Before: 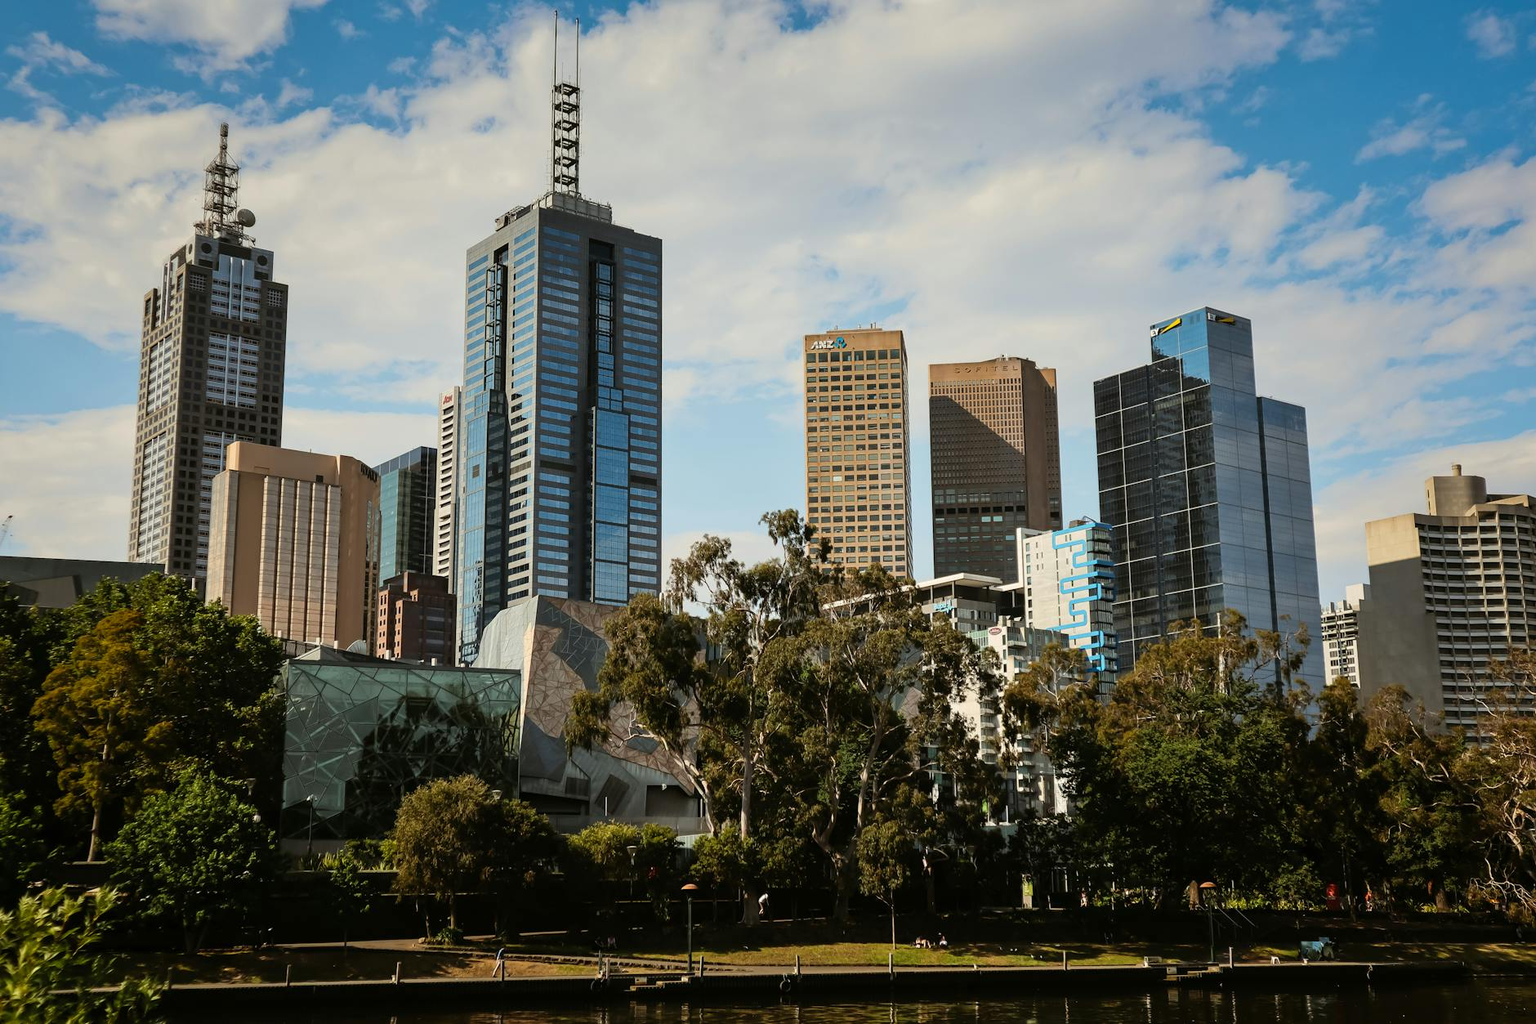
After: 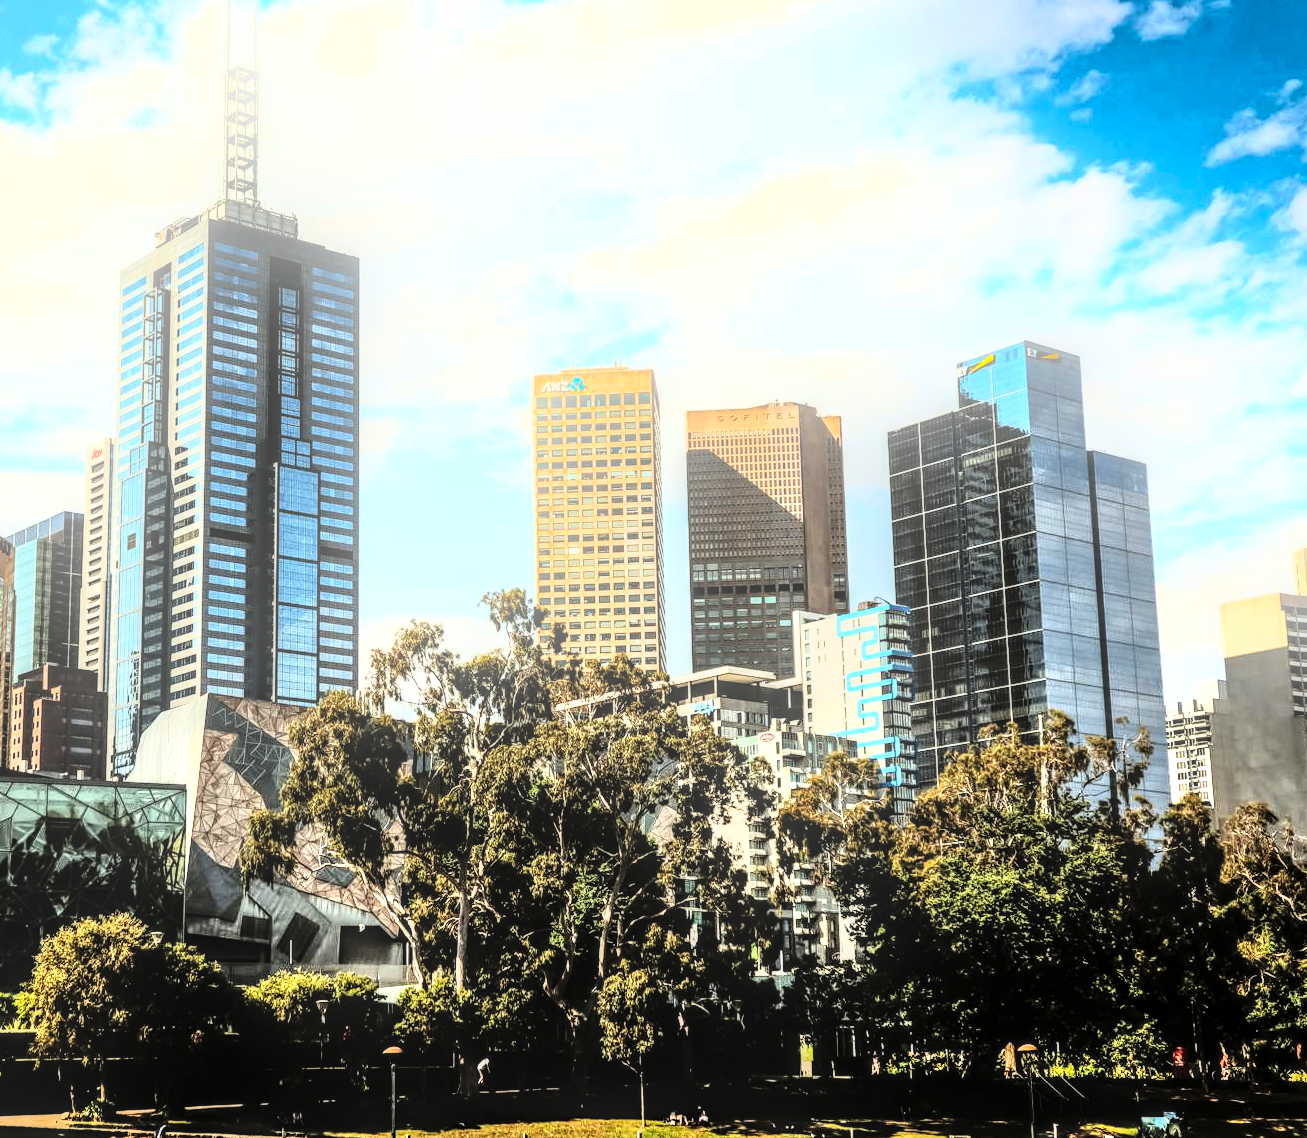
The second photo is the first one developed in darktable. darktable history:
crop and rotate: left 24.034%, top 2.838%, right 6.406%, bottom 6.299%
shadows and highlights: shadows 60, highlights -60.23, soften with gaussian
rgb curve: curves: ch0 [(0, 0) (0.21, 0.15) (0.24, 0.21) (0.5, 0.75) (0.75, 0.96) (0.89, 0.99) (1, 1)]; ch1 [(0, 0.02) (0.21, 0.13) (0.25, 0.2) (0.5, 0.67) (0.75, 0.9) (0.89, 0.97) (1, 1)]; ch2 [(0, 0.02) (0.21, 0.13) (0.25, 0.2) (0.5, 0.67) (0.75, 0.9) (0.89, 0.97) (1, 1)], compensate middle gray true
bloom: threshold 82.5%, strength 16.25%
local contrast: highlights 19%, detail 186%
